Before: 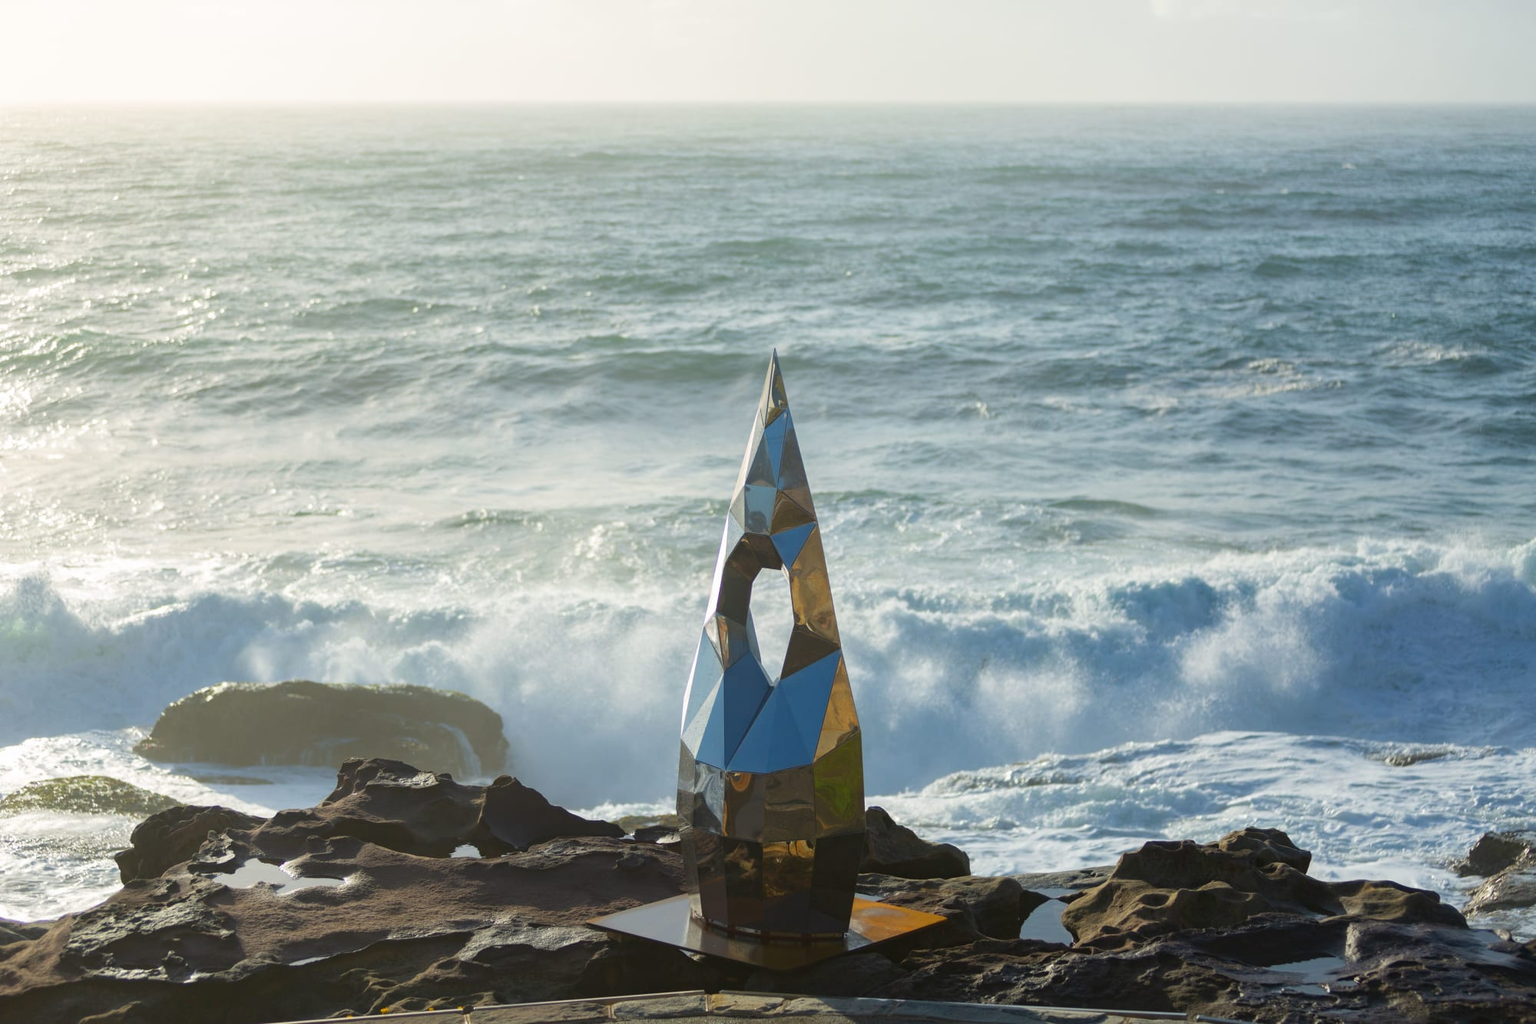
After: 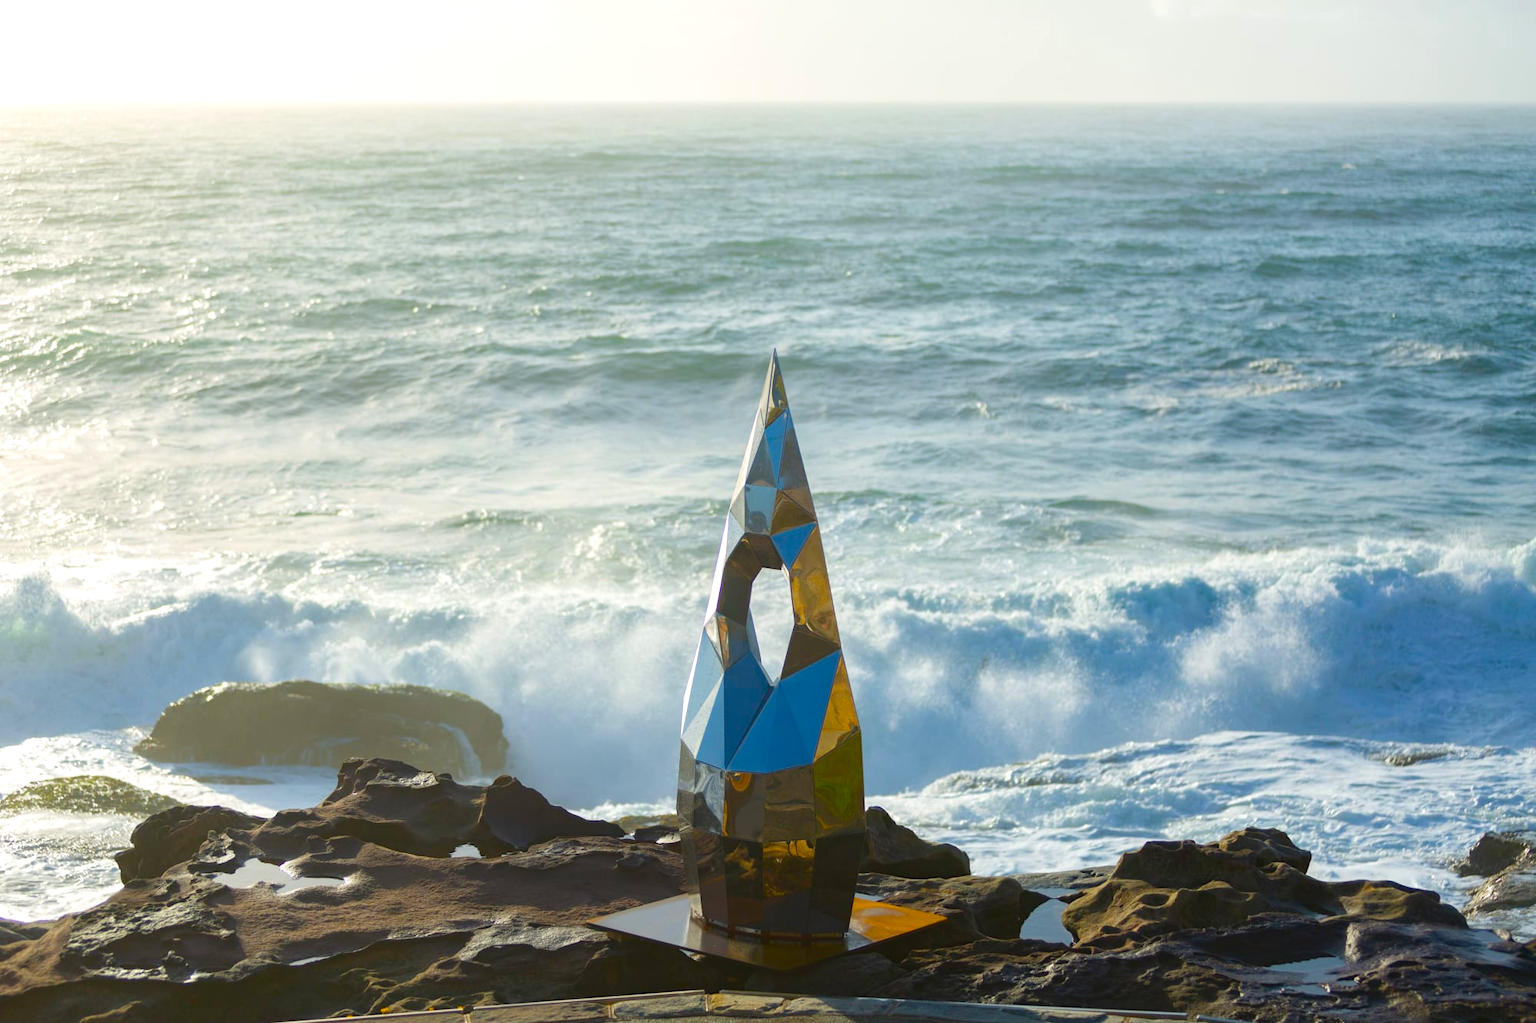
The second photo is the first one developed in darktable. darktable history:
color balance rgb: white fulcrum 0.064 EV, perceptual saturation grading › global saturation 20%, perceptual saturation grading › highlights 1.971%, perceptual saturation grading › shadows 49.547%
exposure: exposure 0.203 EV, compensate highlight preservation false
